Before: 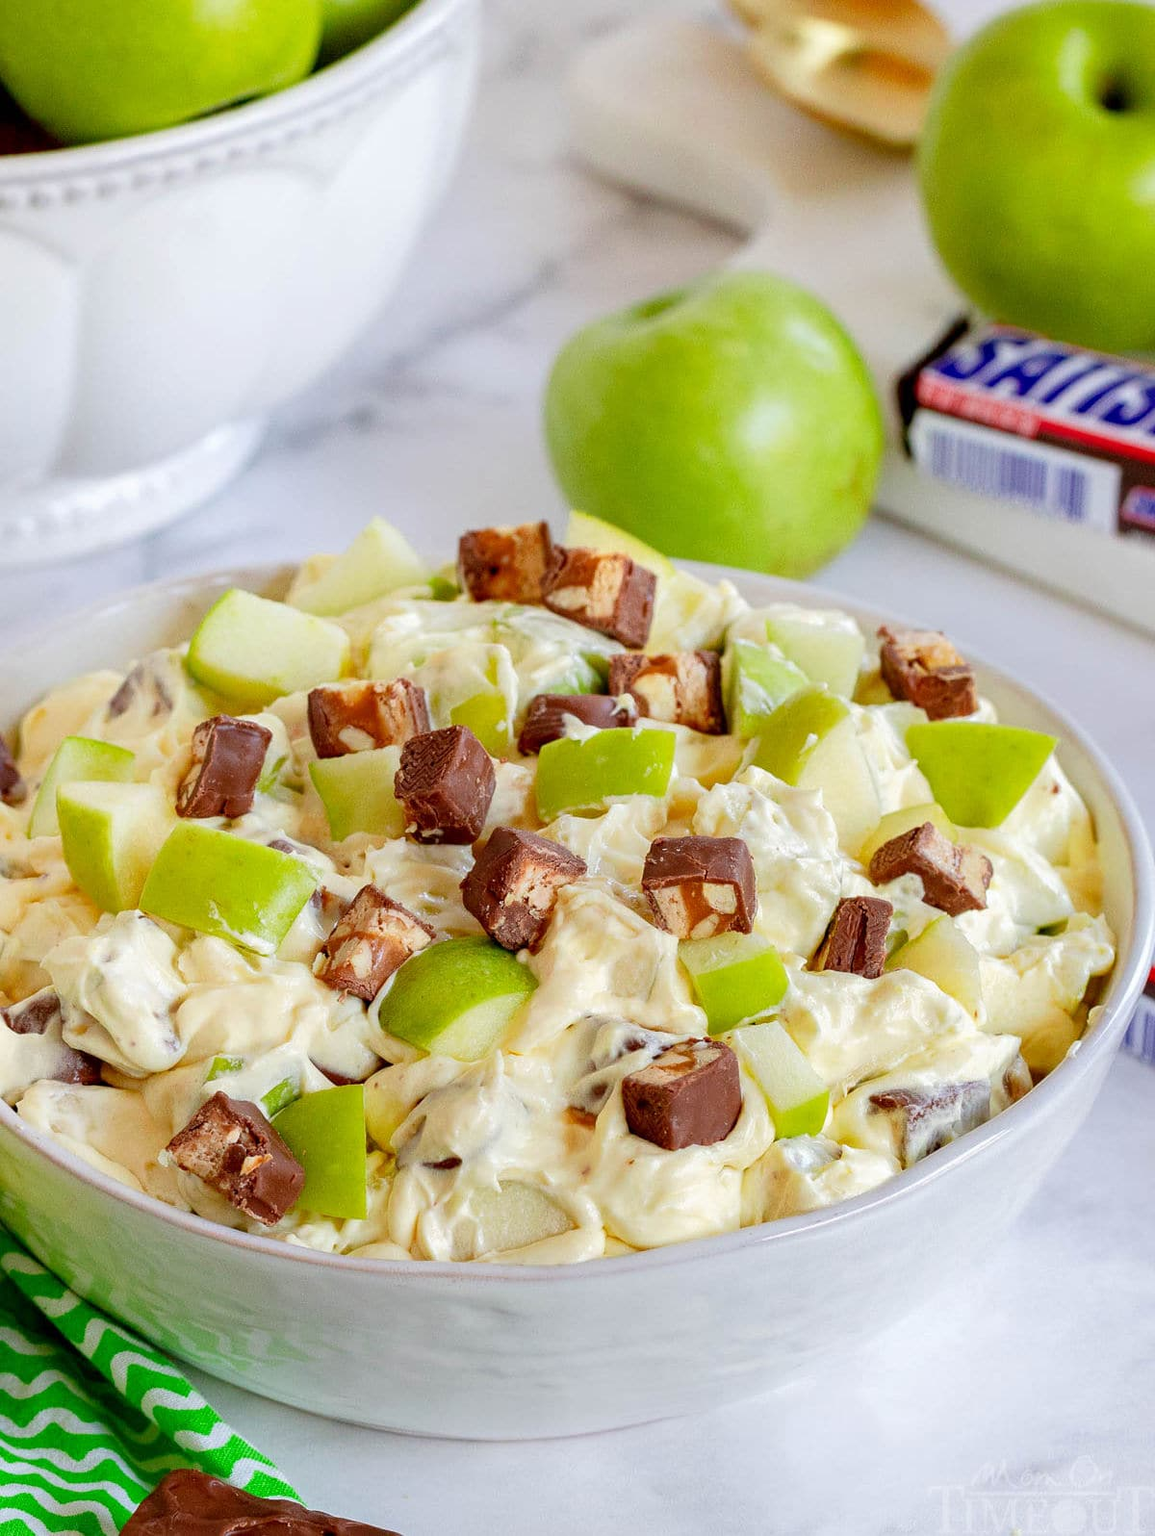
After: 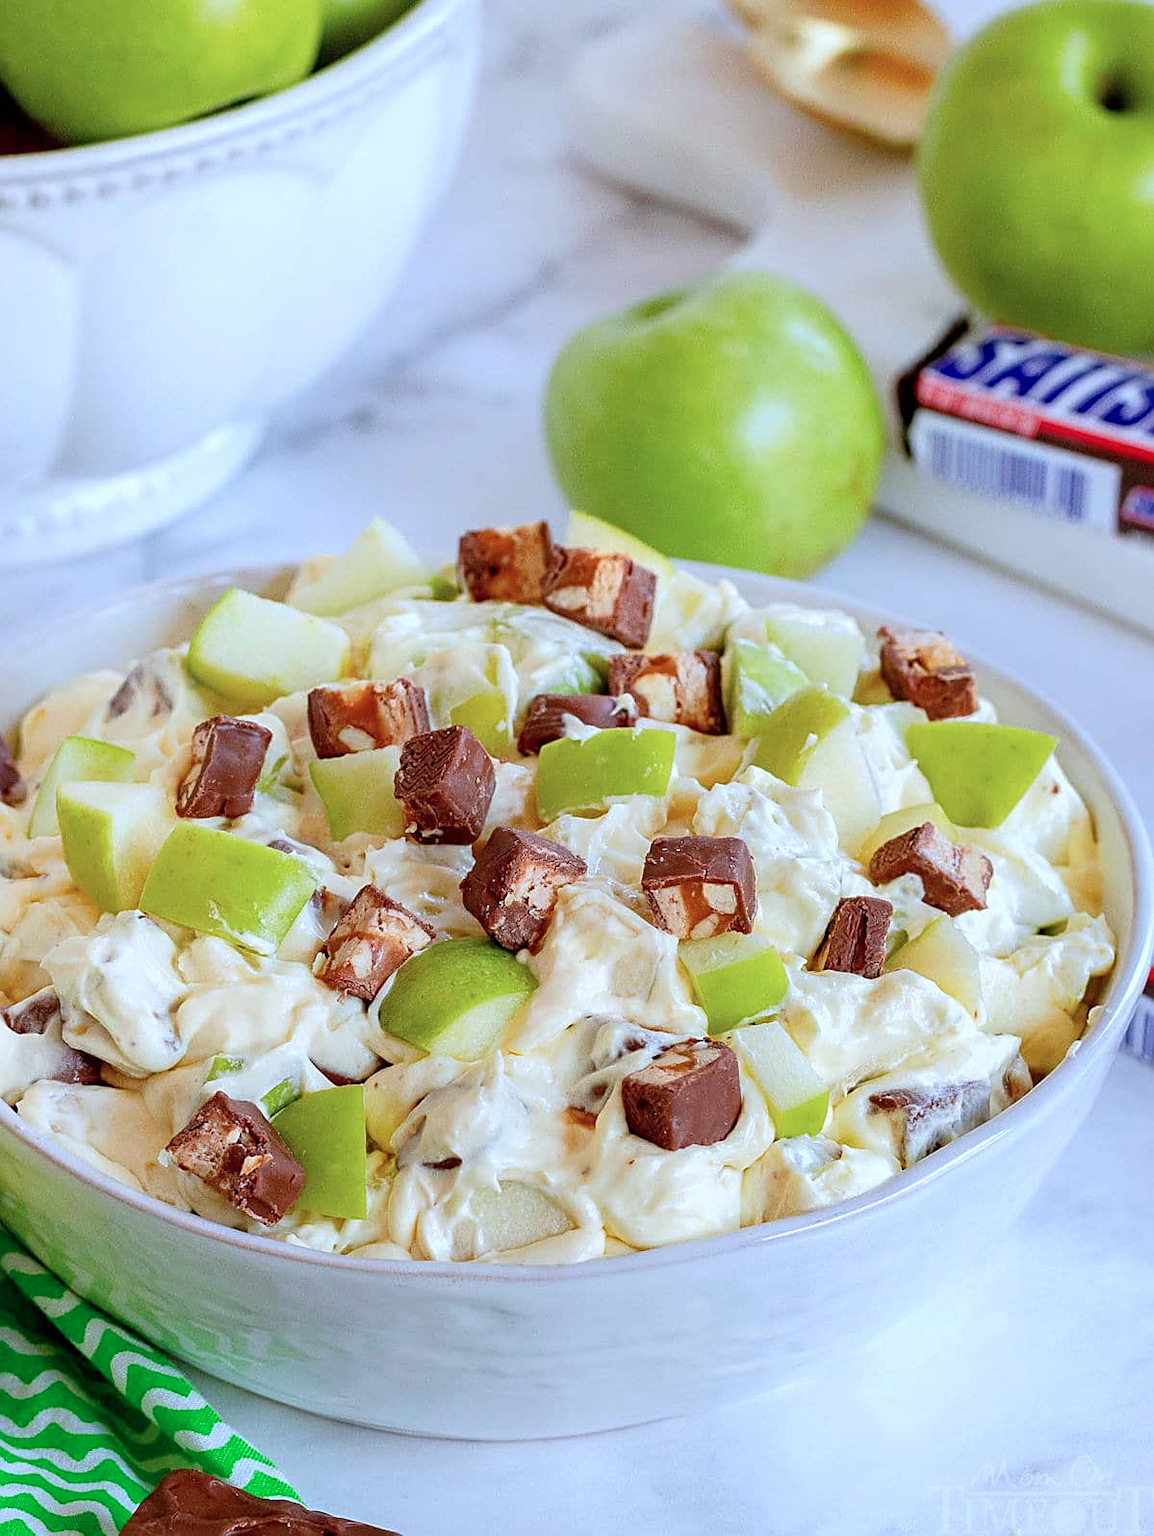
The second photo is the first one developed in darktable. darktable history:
sharpen: amount 0.491
color correction: highlights a* -2.32, highlights b* -18.45
